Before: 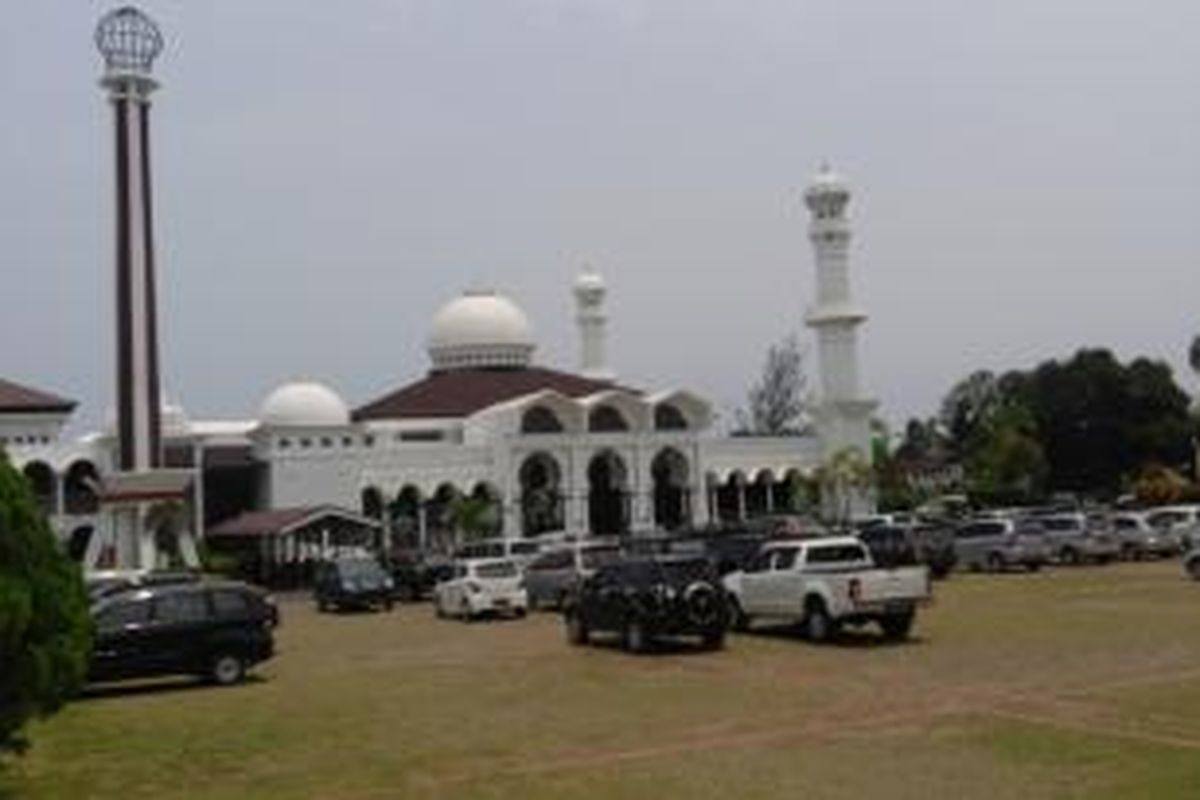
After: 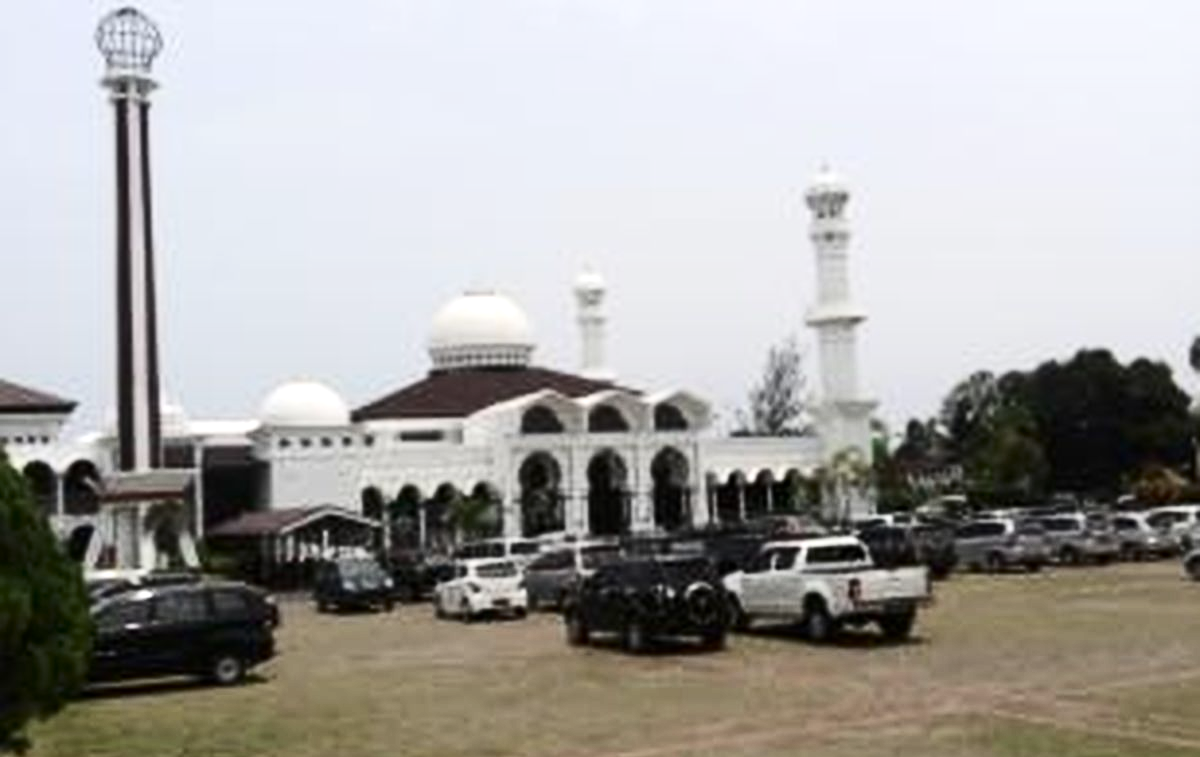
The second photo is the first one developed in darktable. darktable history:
exposure: exposure 0.723 EV, compensate exposure bias true, compensate highlight preservation false
contrast brightness saturation: contrast 0.25, saturation -0.314
crop and rotate: top 0.007%, bottom 5.288%
